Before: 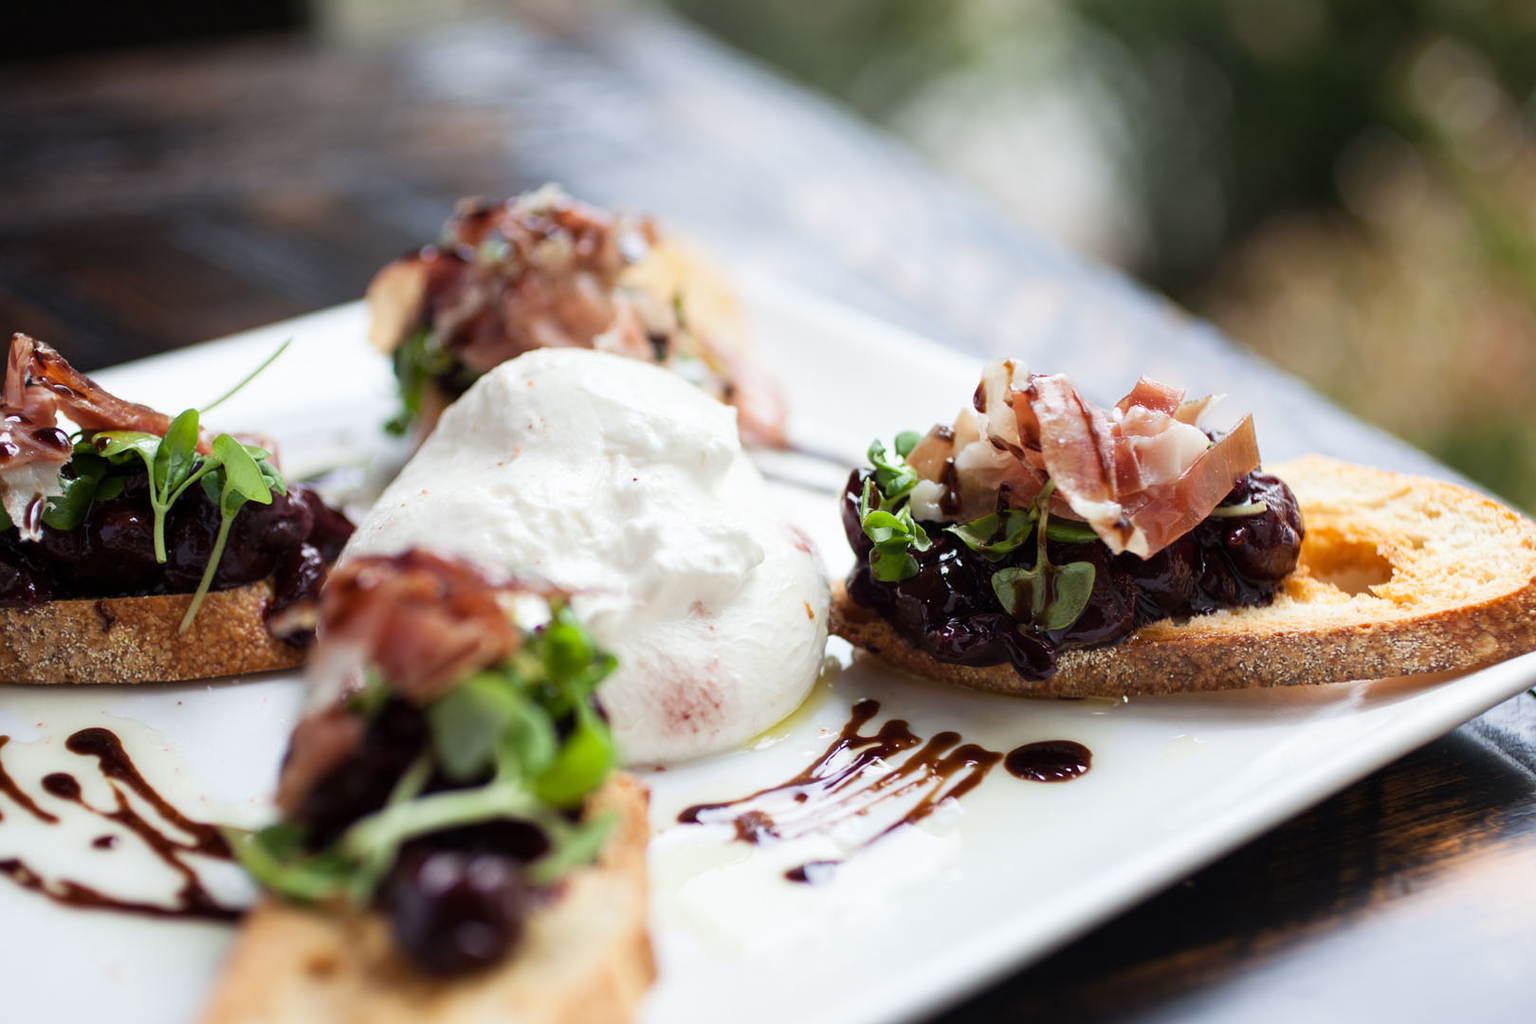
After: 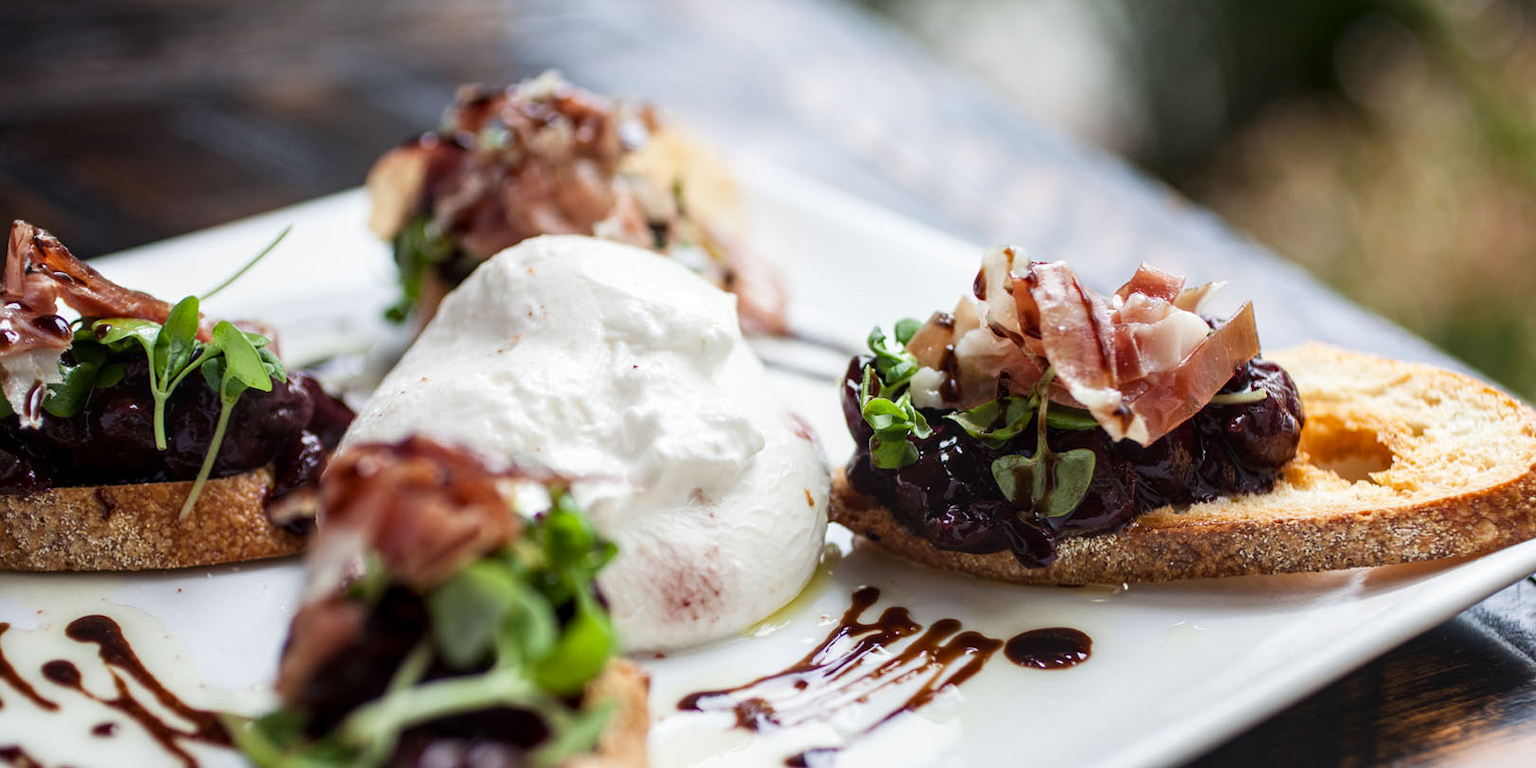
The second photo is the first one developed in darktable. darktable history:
contrast brightness saturation: contrast 0.03, brightness -0.04
local contrast: on, module defaults
crop: top 11.038%, bottom 13.962%
